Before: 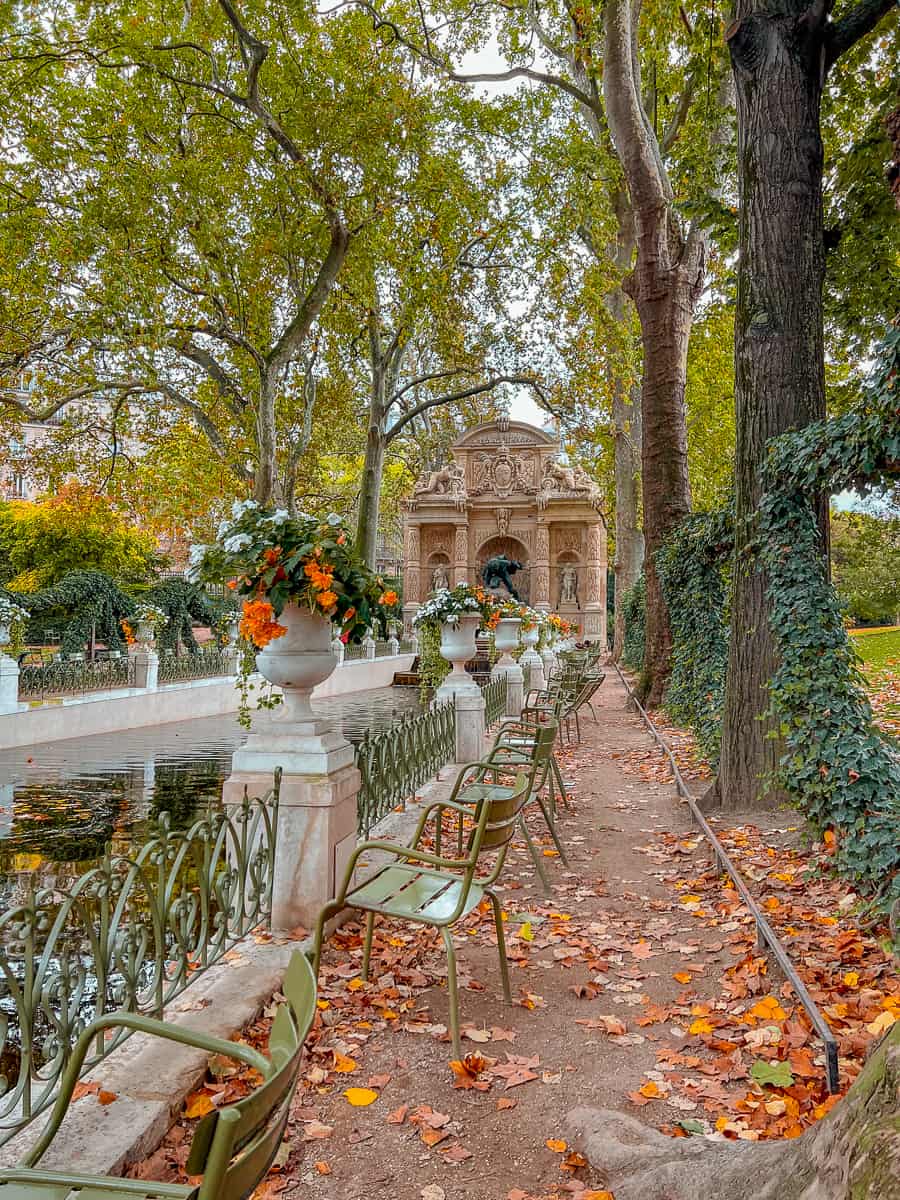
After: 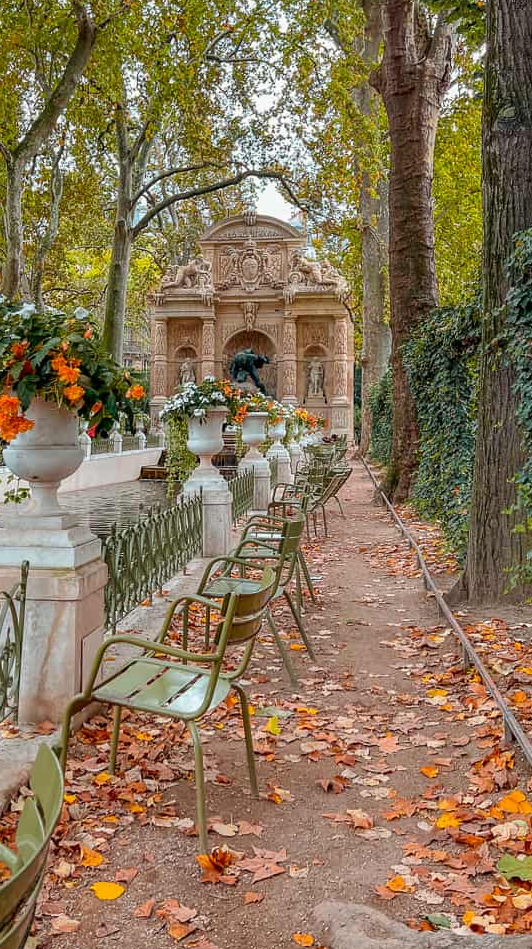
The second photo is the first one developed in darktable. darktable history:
crop and rotate: left 28.179%, top 17.245%, right 12.658%, bottom 3.643%
